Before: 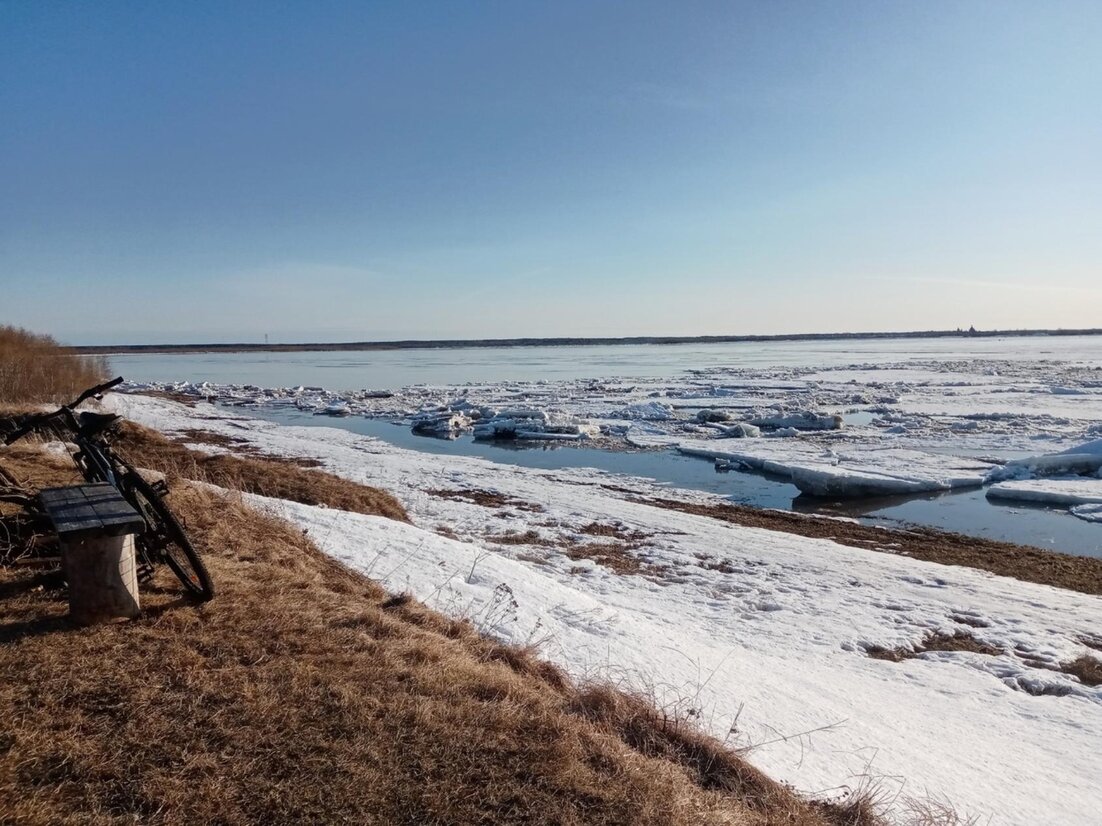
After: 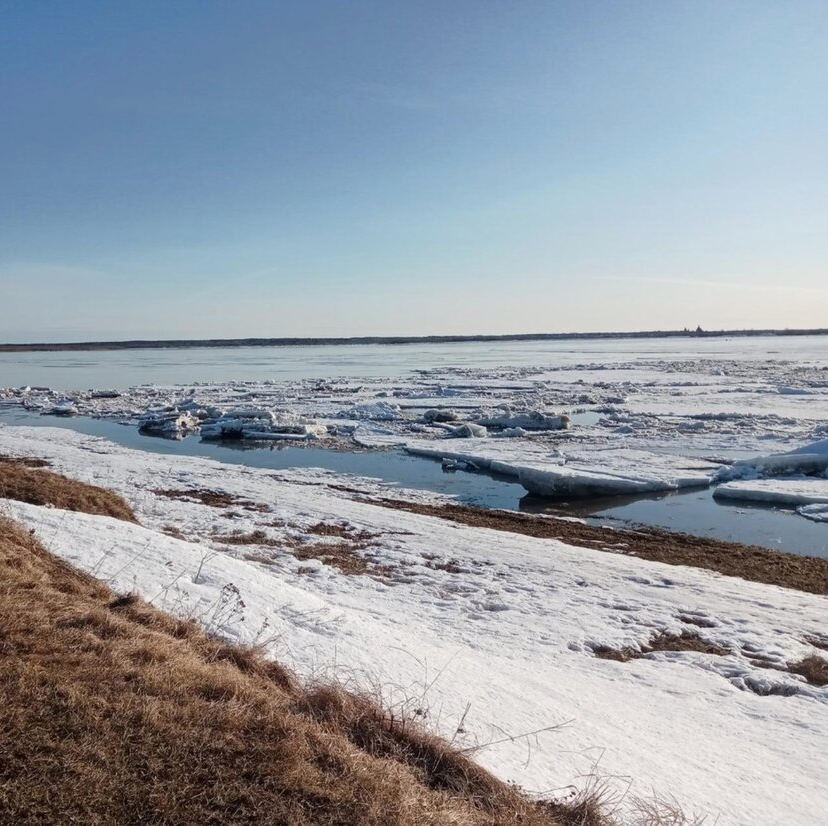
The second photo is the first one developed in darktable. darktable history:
contrast brightness saturation: saturation -0.041
crop and rotate: left 24.777%
